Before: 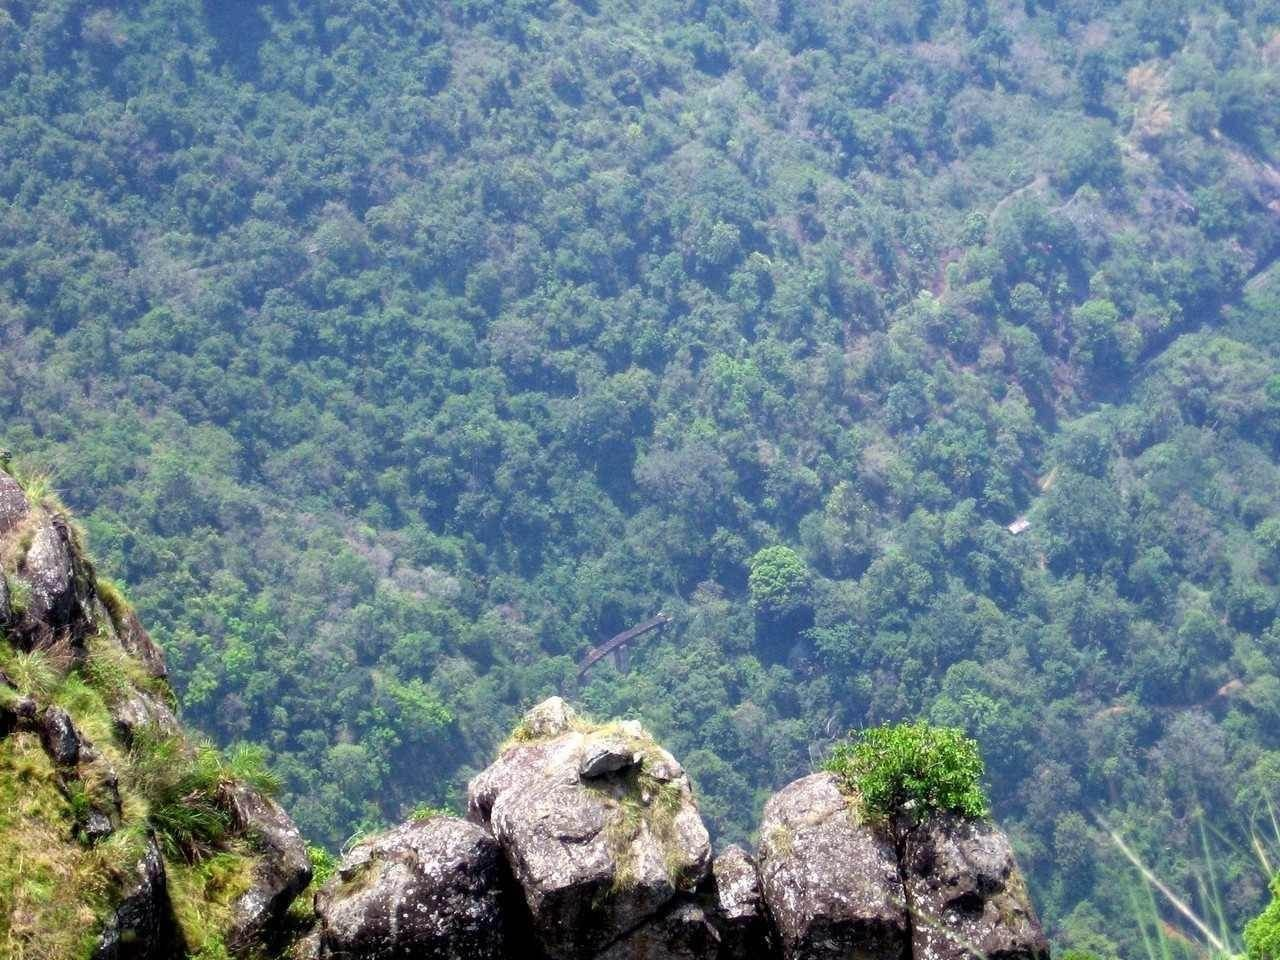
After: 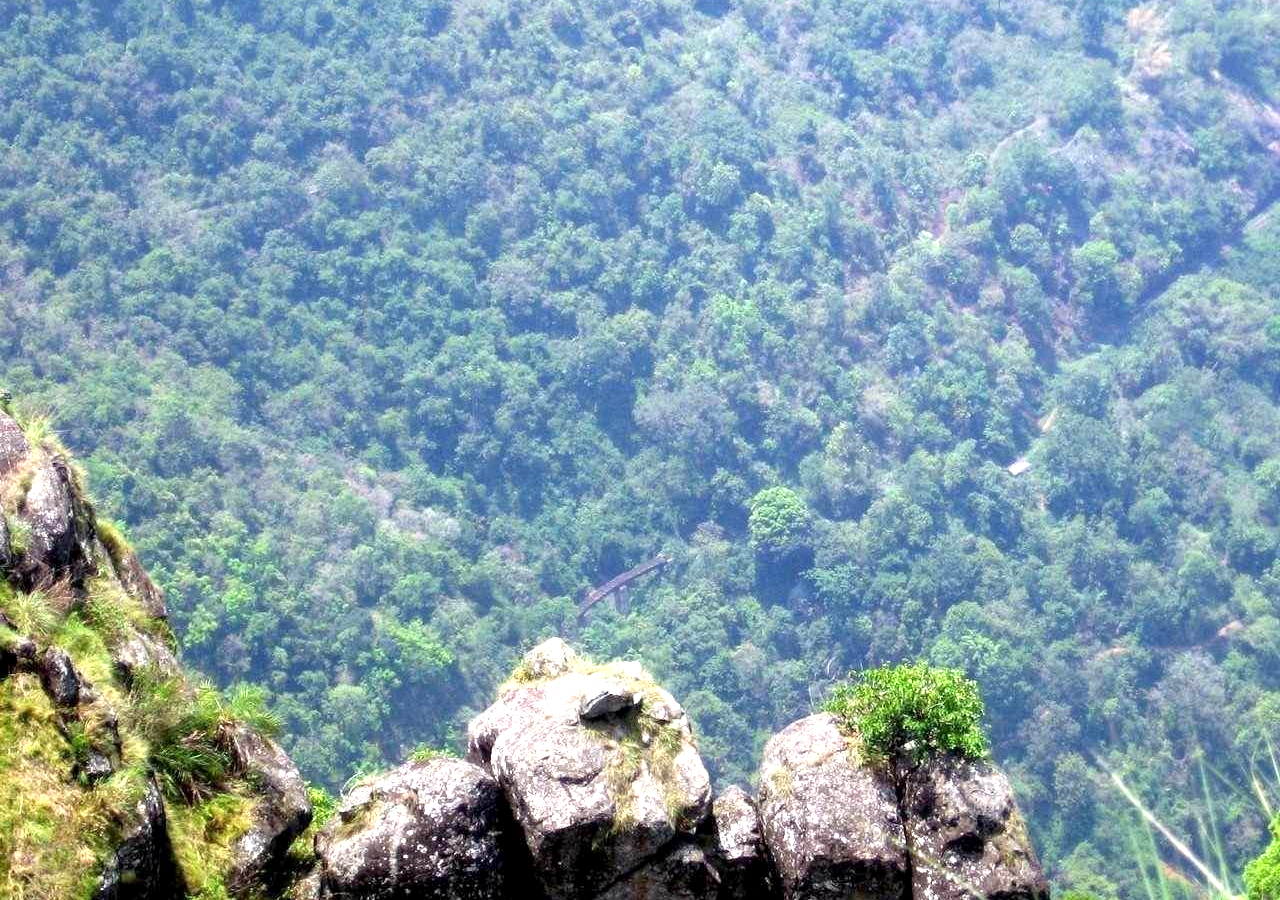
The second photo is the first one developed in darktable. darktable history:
crop and rotate: top 6.25%
exposure: black level correction 0.001, exposure 0.675 EV, compensate highlight preservation false
